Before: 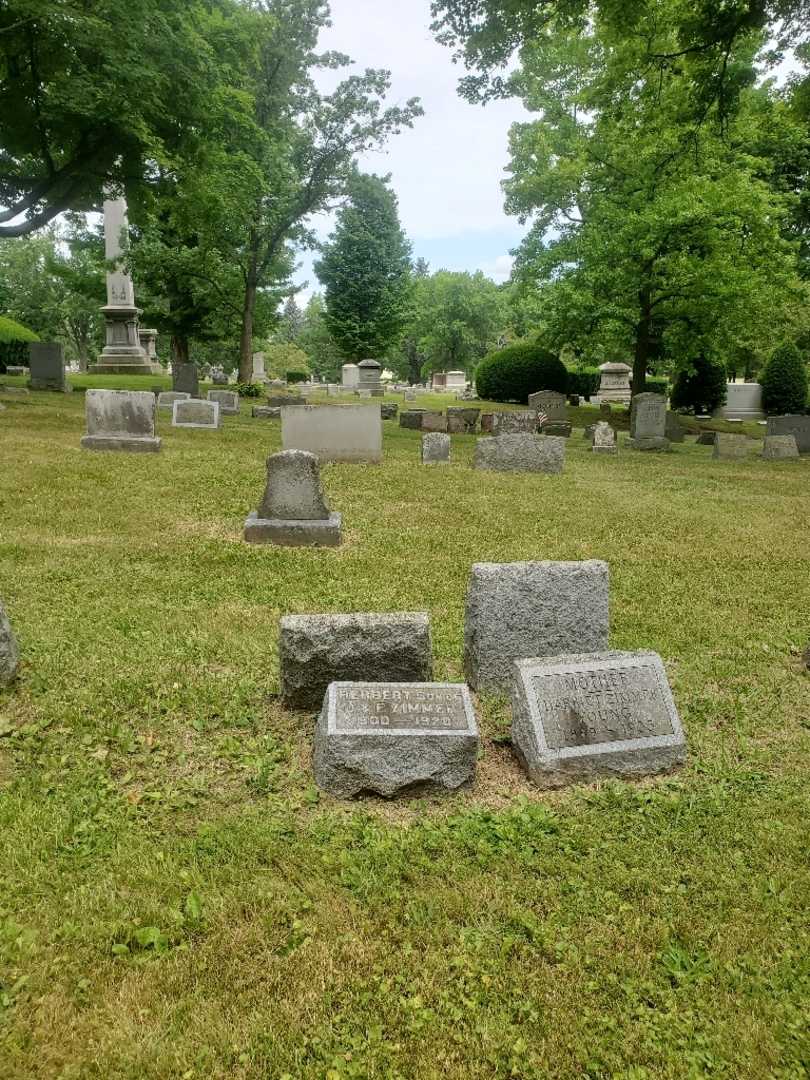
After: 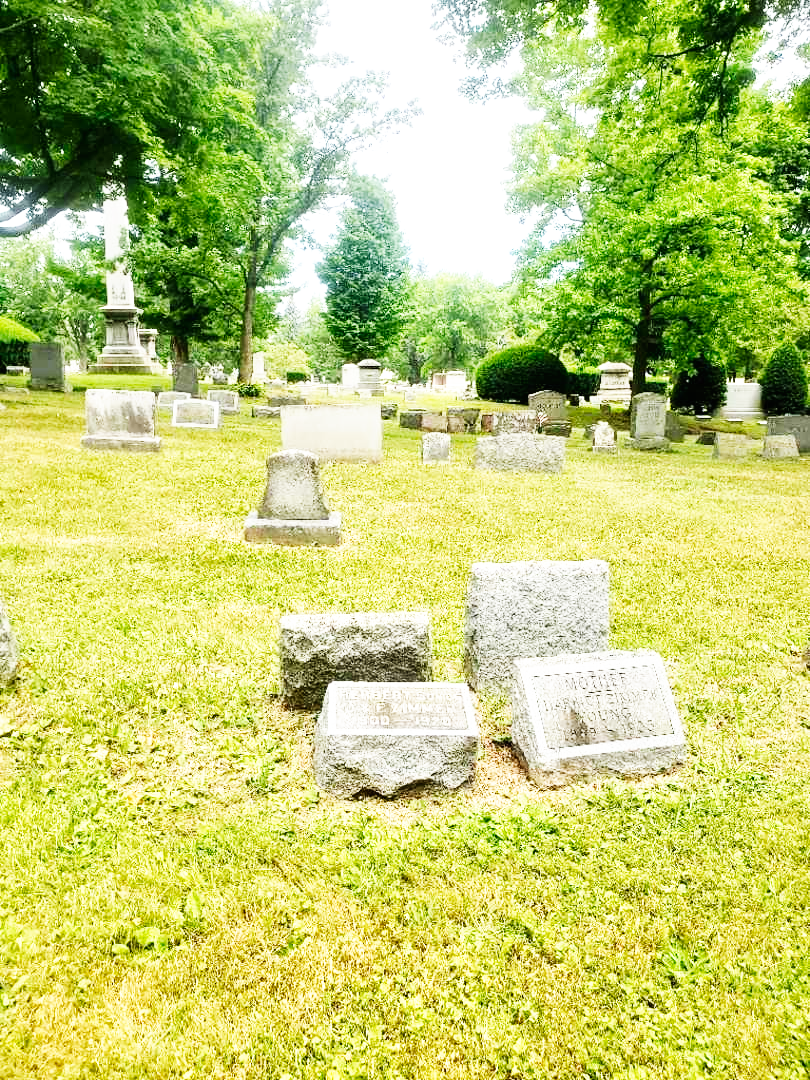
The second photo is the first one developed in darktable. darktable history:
exposure: black level correction 0, exposure 0.7 EV, compensate exposure bias true, compensate highlight preservation false
base curve: curves: ch0 [(0, 0) (0.007, 0.004) (0.027, 0.03) (0.046, 0.07) (0.207, 0.54) (0.442, 0.872) (0.673, 0.972) (1, 1)], preserve colors none
